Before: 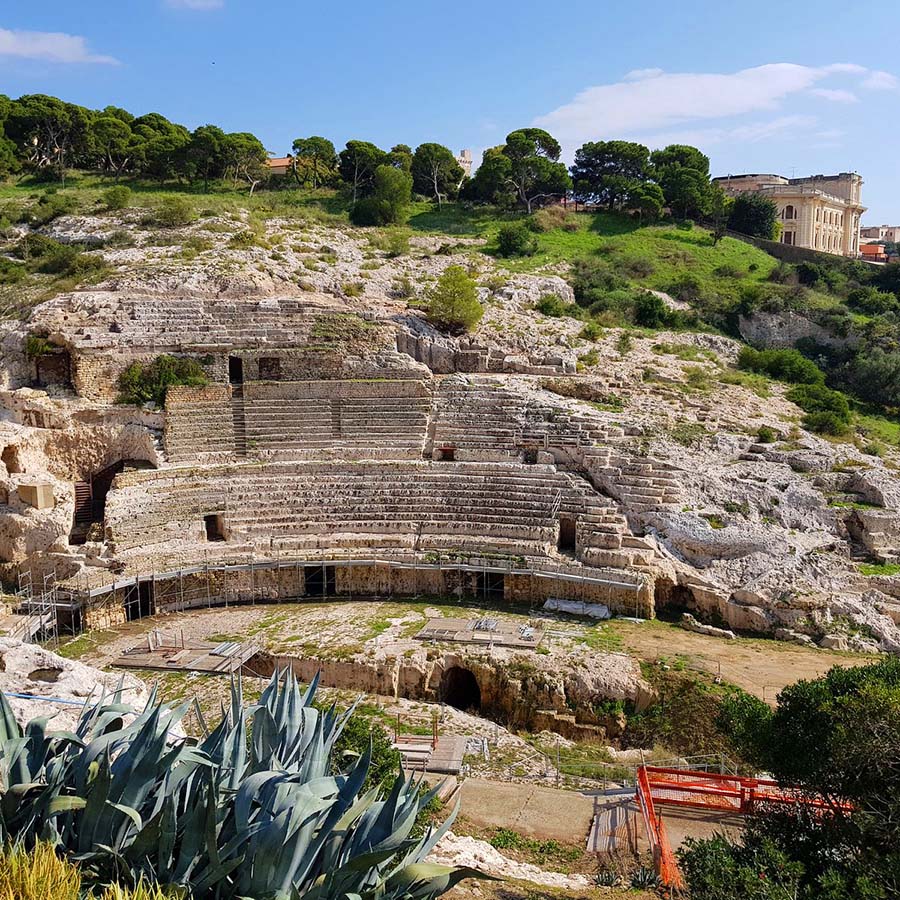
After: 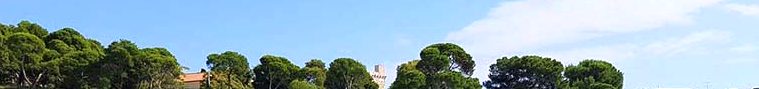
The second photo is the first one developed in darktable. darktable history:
exposure: exposure 0.375 EV, compensate highlight preservation false
crop and rotate: left 9.644%, top 9.491%, right 6.021%, bottom 80.509%
tone equalizer: -8 EV -0.55 EV
